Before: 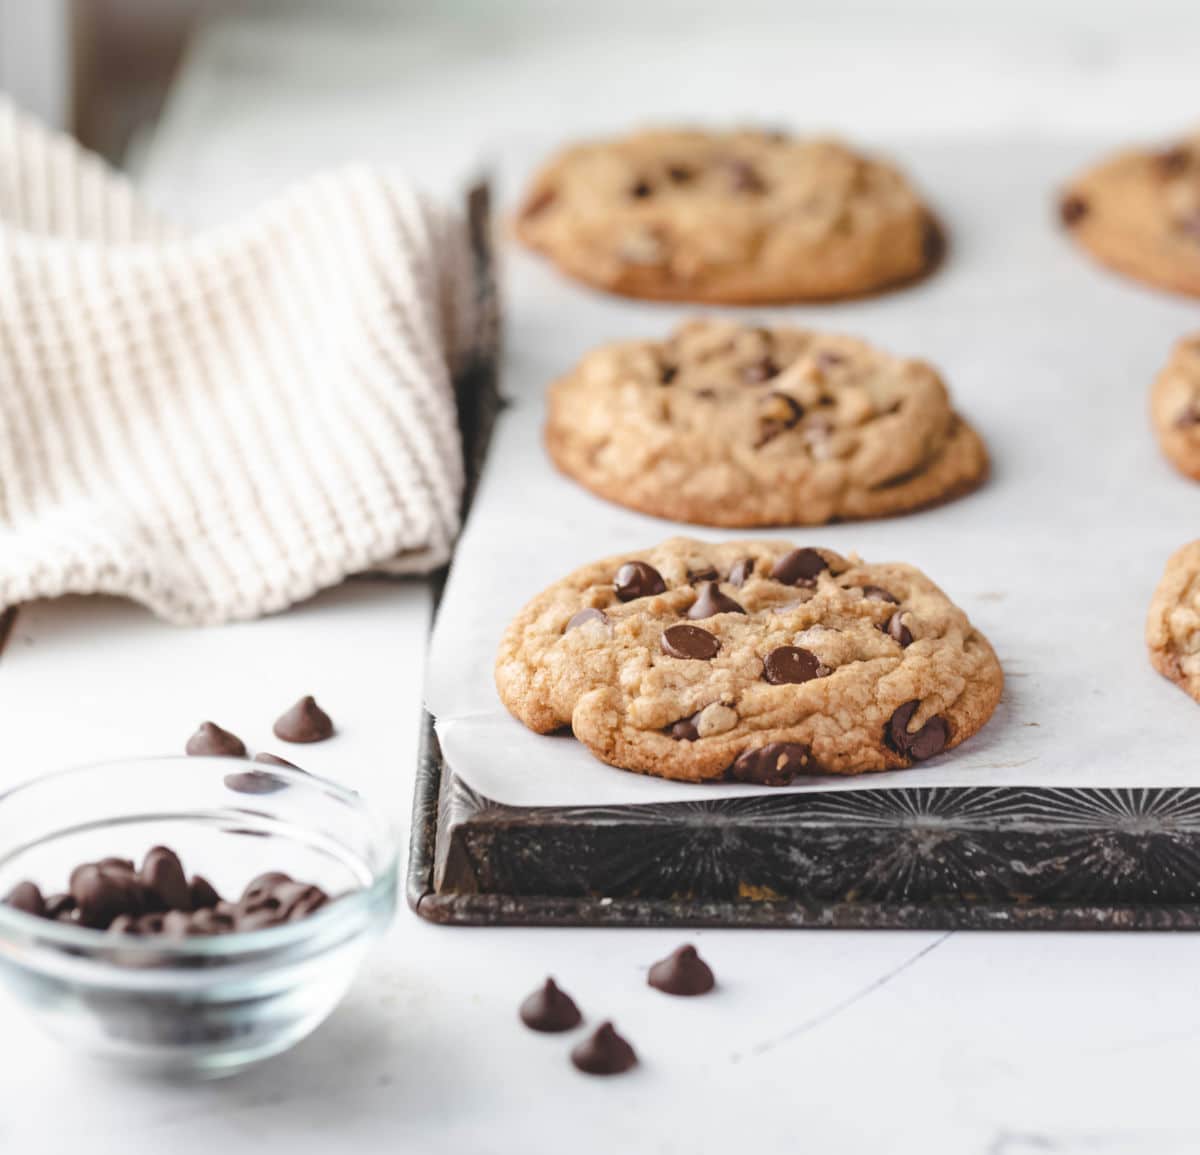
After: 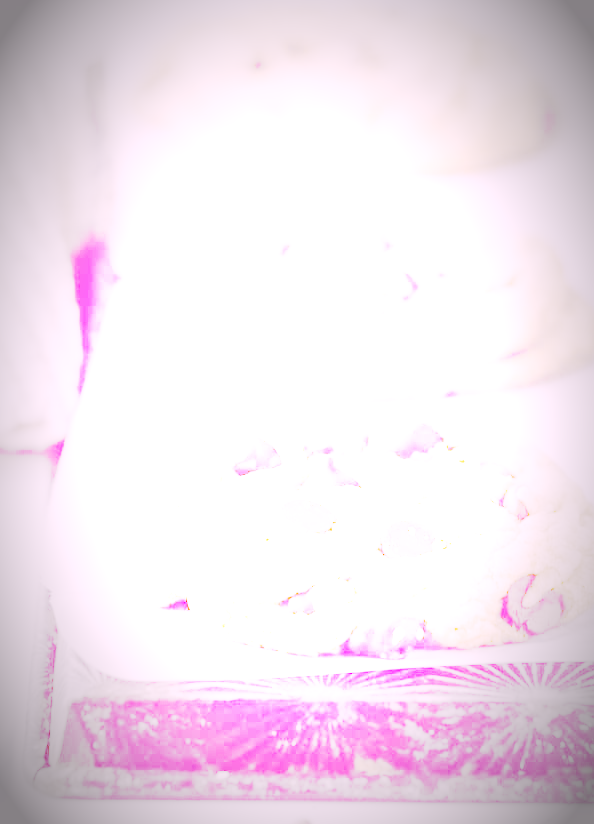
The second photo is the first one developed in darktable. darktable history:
base curve: curves: ch0 [(0, 0) (0.007, 0.004) (0.027, 0.03) (0.046, 0.07) (0.207, 0.54) (0.442, 0.872) (0.673, 0.972) (1, 1)], preserve colors none
white balance: red 8, blue 8
crop: left 32.075%, top 10.976%, right 18.355%, bottom 17.596%
vignetting: fall-off start 67.5%, fall-off radius 67.23%, brightness -0.813, automatic ratio true
